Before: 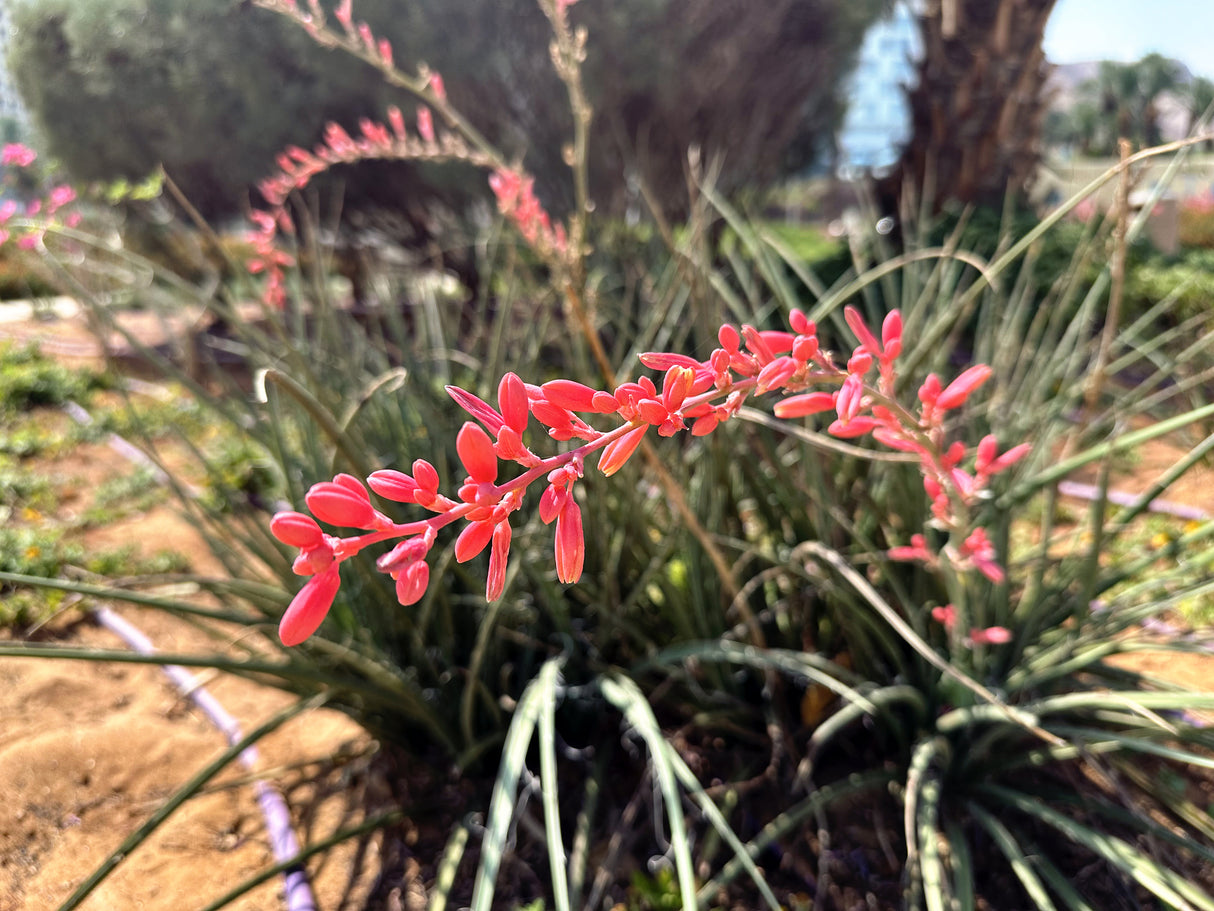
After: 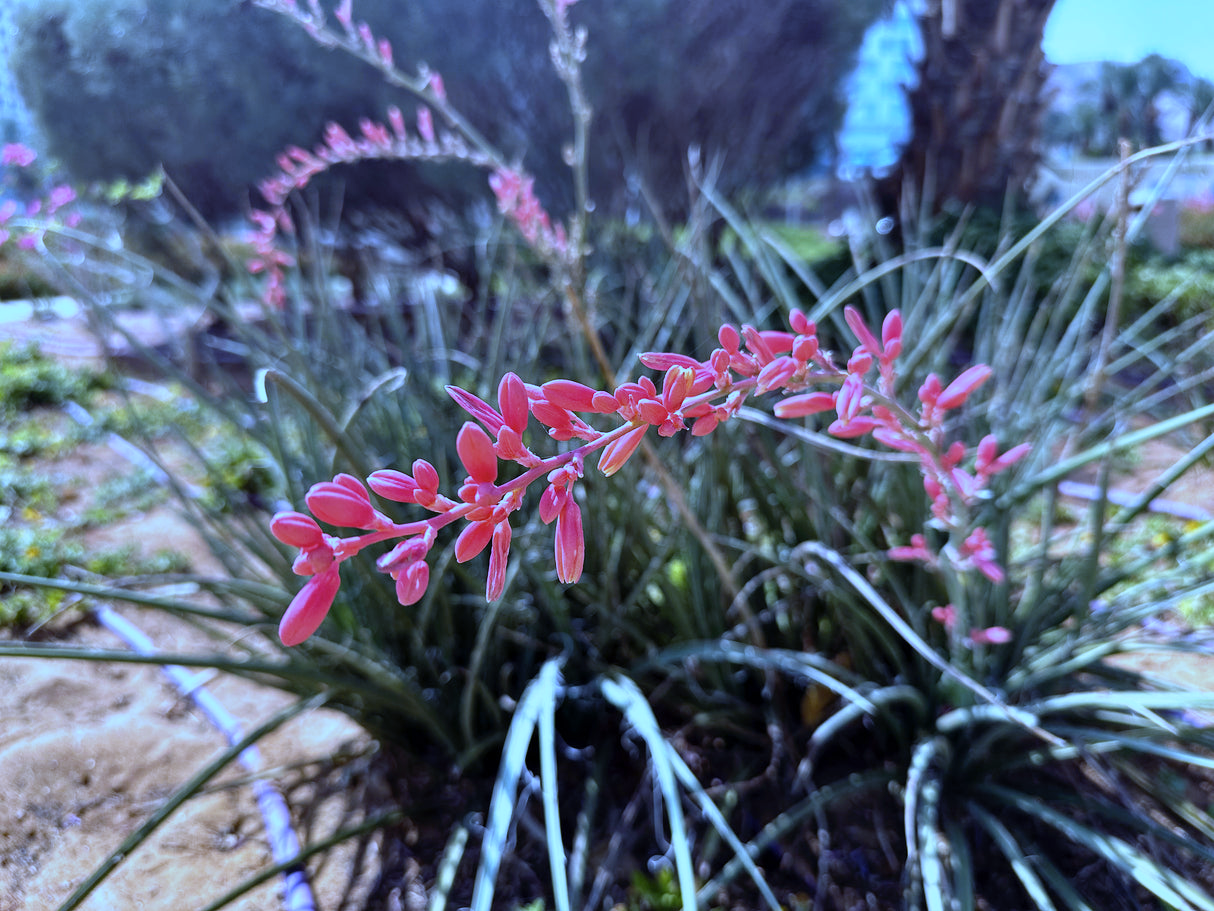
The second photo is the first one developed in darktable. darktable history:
color zones: curves: ch0 [(0, 0.5) (0.143, 0.5) (0.286, 0.5) (0.429, 0.5) (0.571, 0.5) (0.714, 0.476) (0.857, 0.5) (1, 0.5)]; ch2 [(0, 0.5) (0.143, 0.5) (0.286, 0.5) (0.429, 0.5) (0.571, 0.5) (0.714, 0.487) (0.857, 0.5) (1, 0.5)]
white balance: red 0.766, blue 1.537
exposure: exposure -0.021 EV, compensate highlight preservation false
